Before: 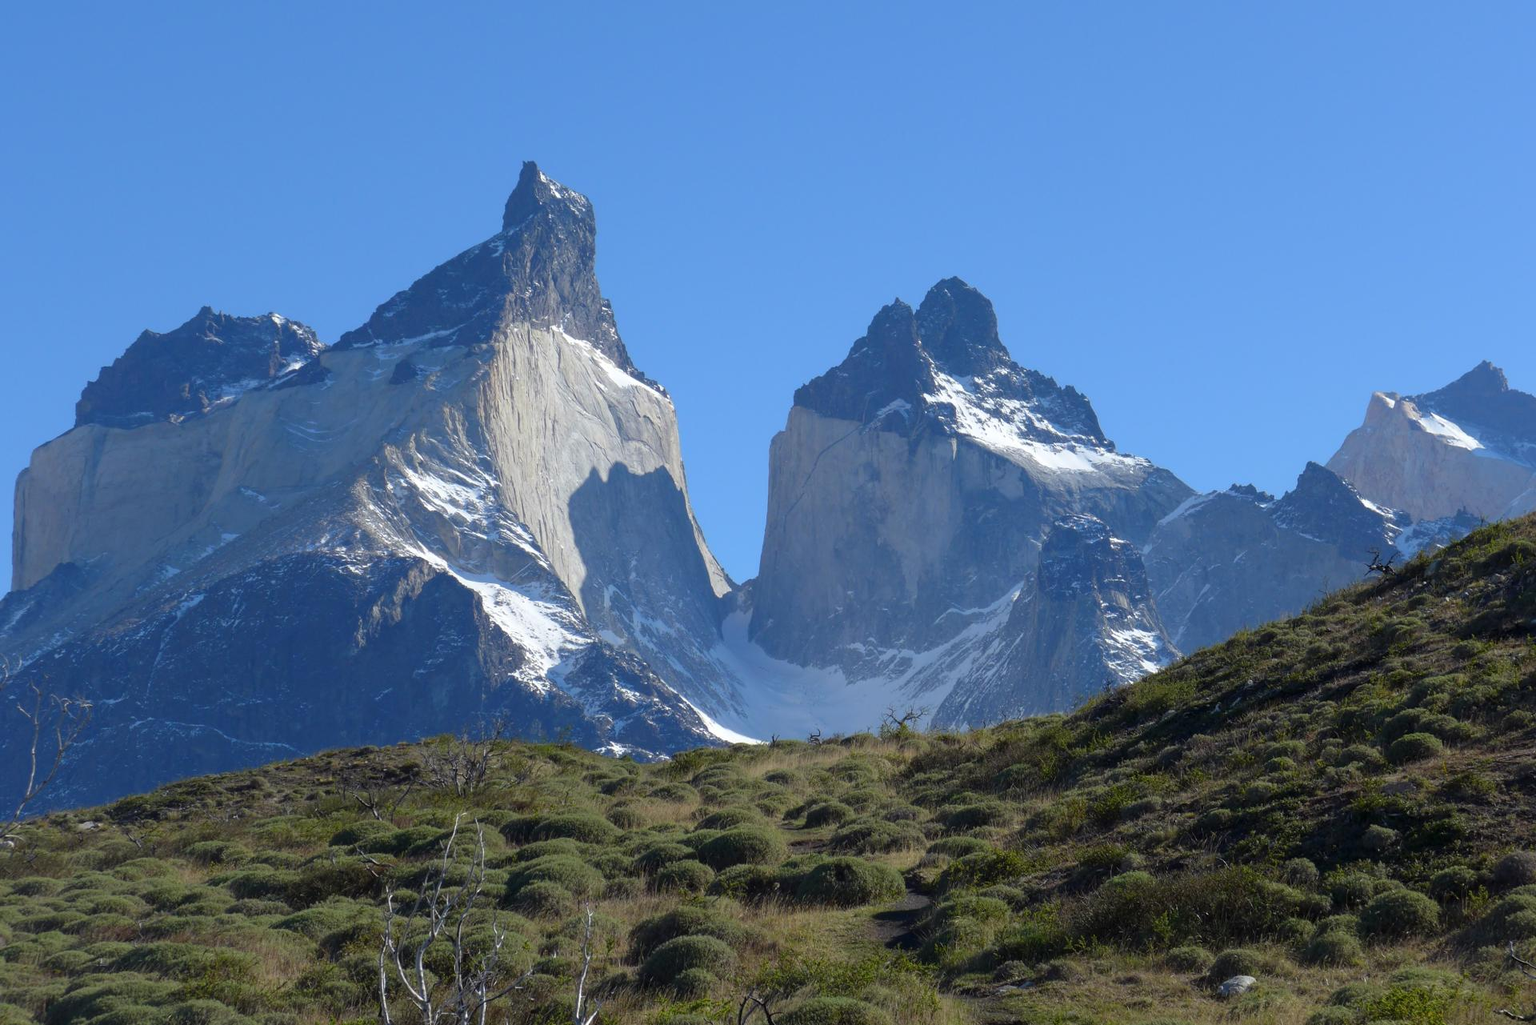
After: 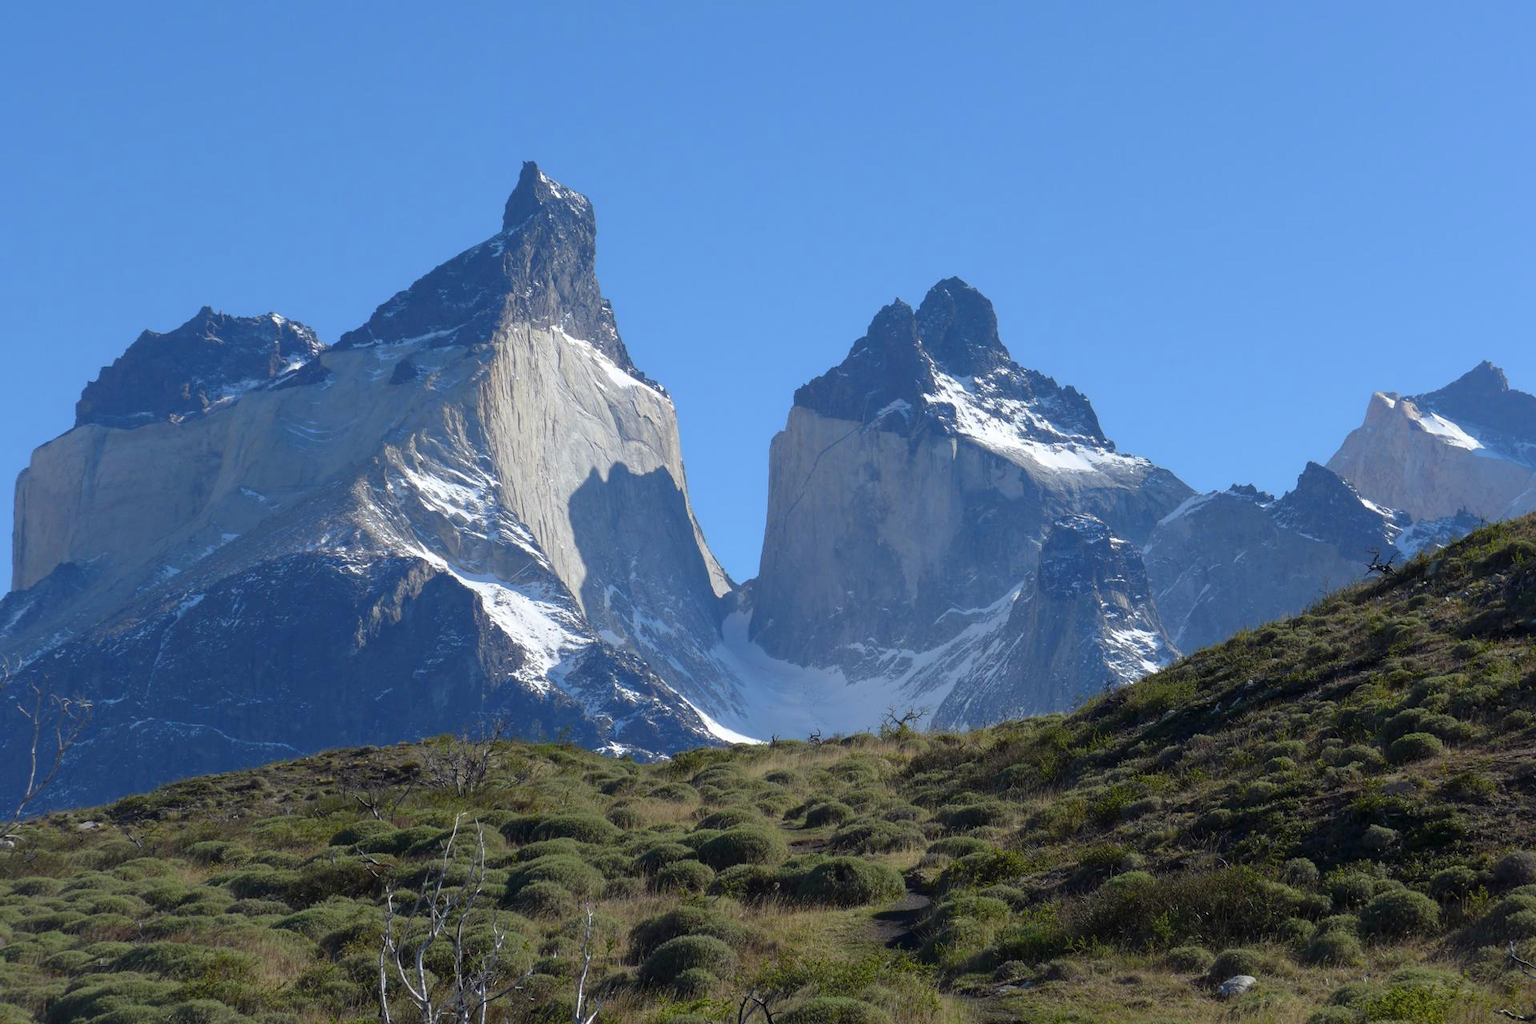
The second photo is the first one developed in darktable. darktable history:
color correction: highlights b* 0.06, saturation 0.982
